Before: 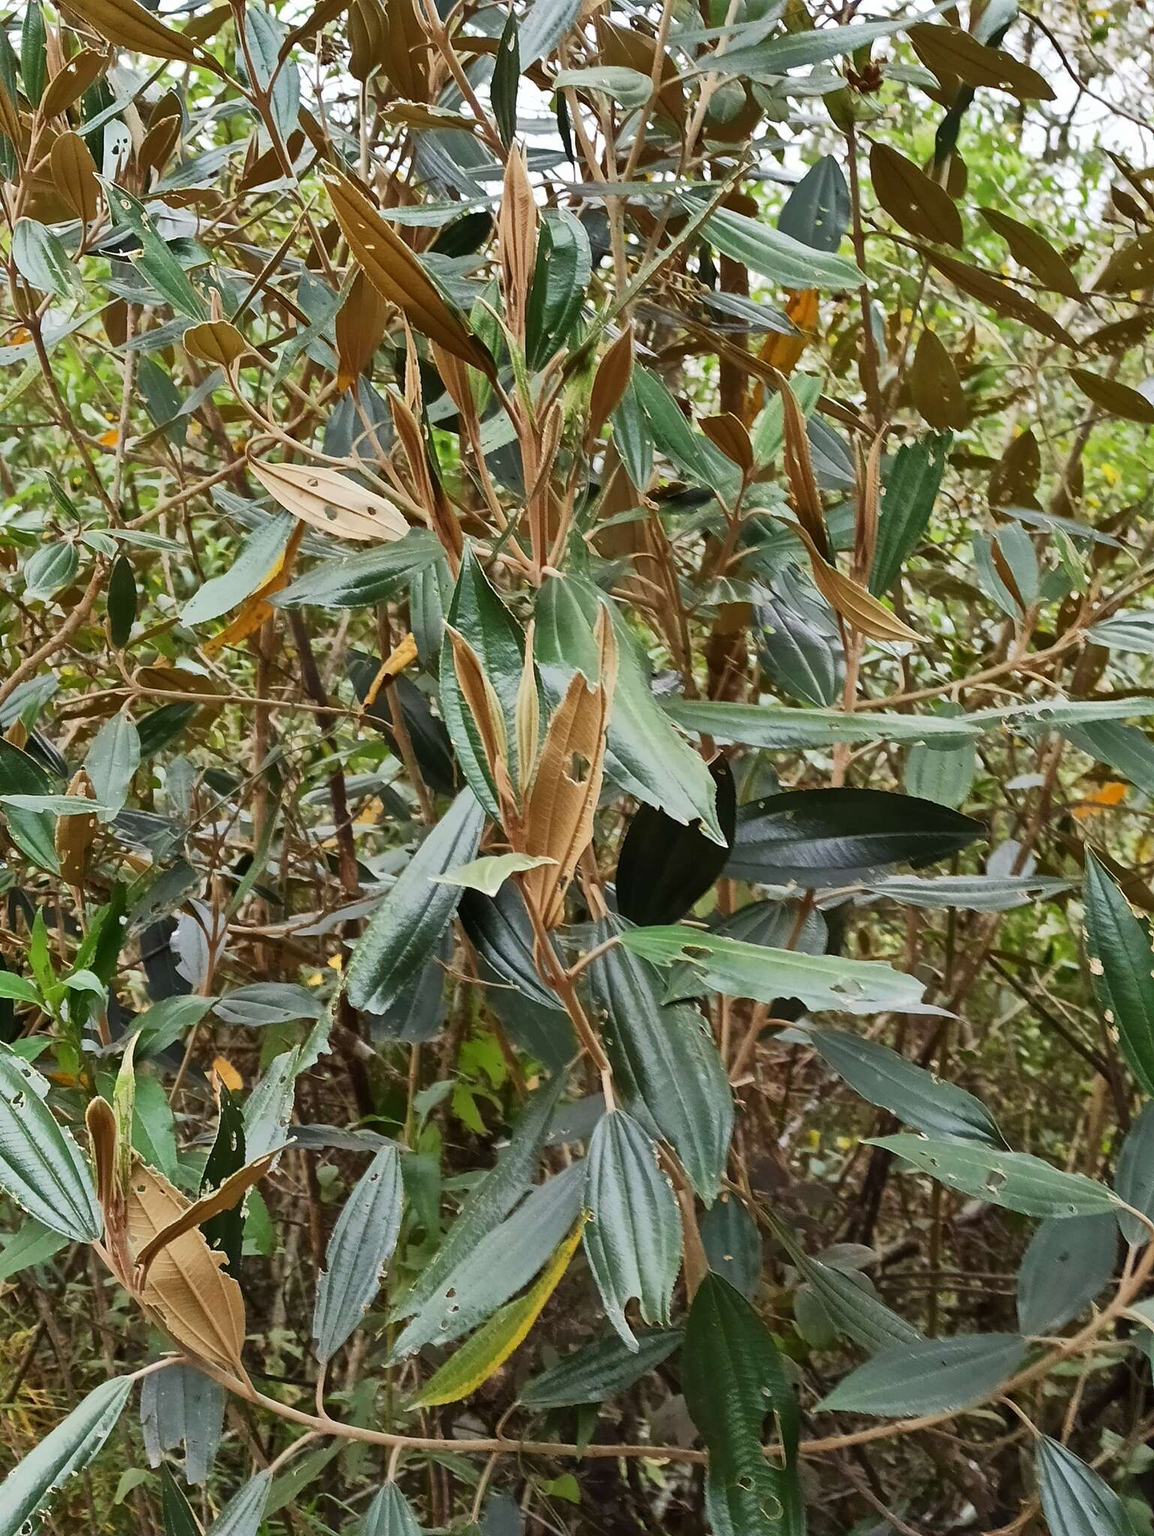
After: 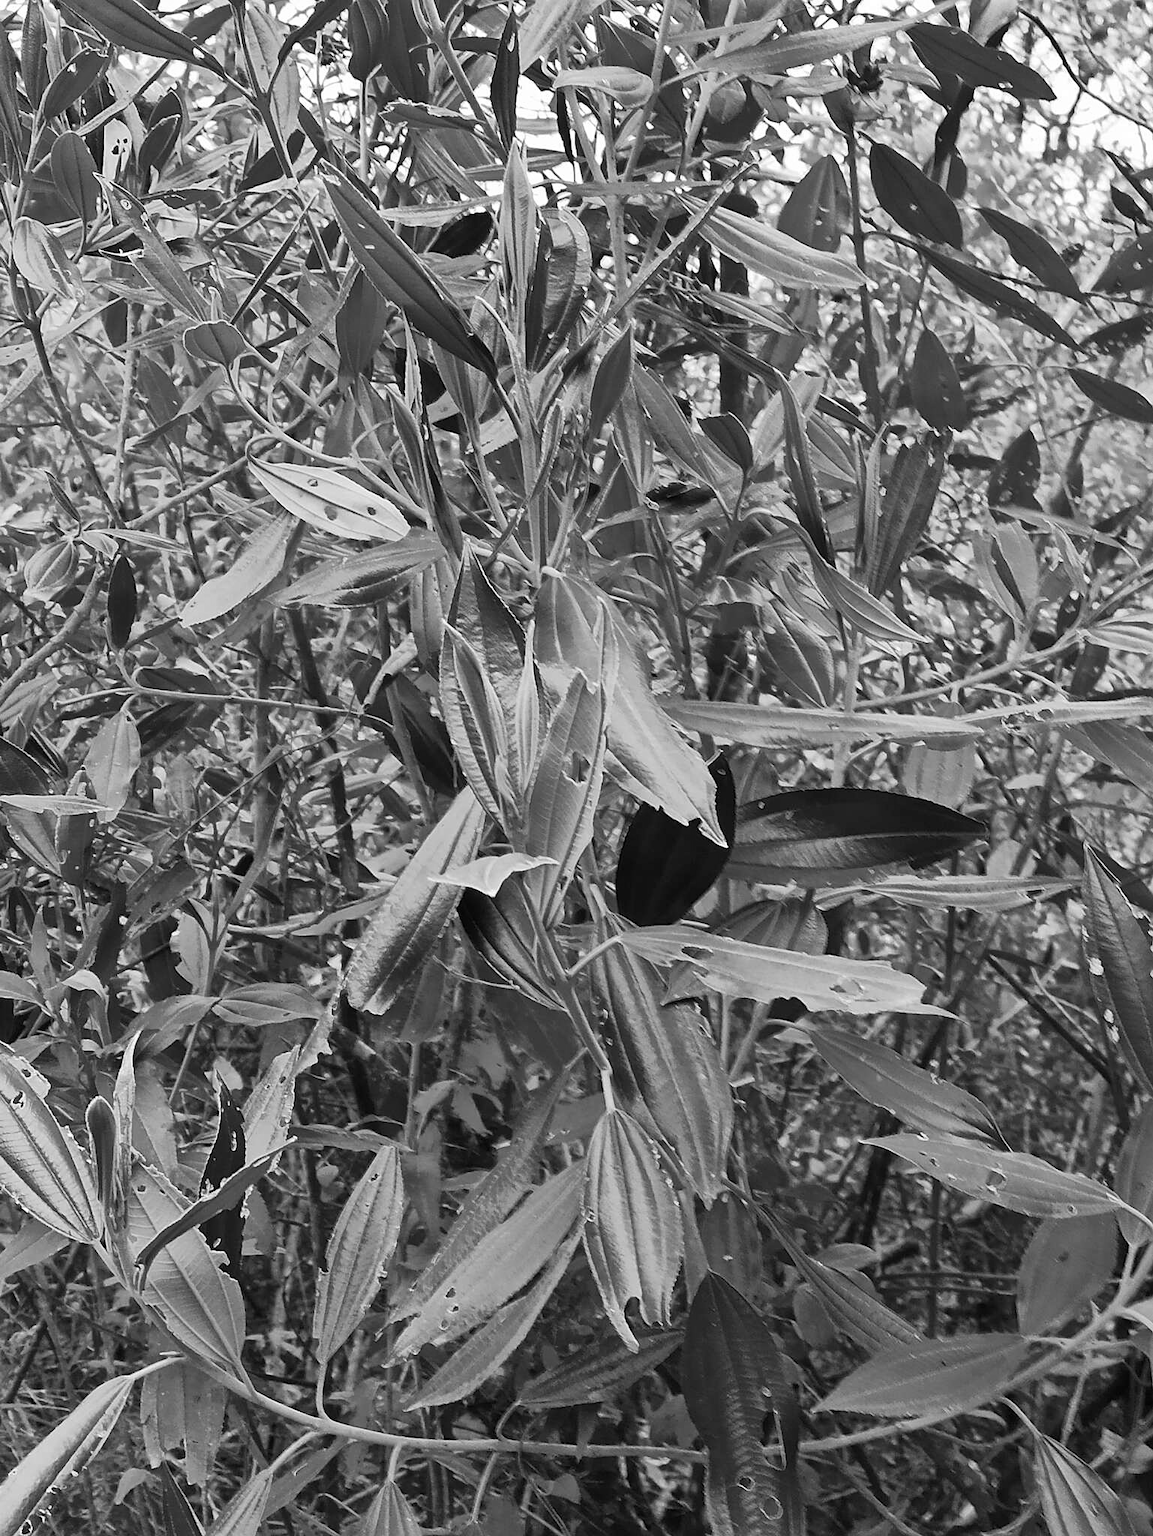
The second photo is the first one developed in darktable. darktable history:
sharpen: amount 0.2
monochrome: size 3.1
velvia: strength 40%
